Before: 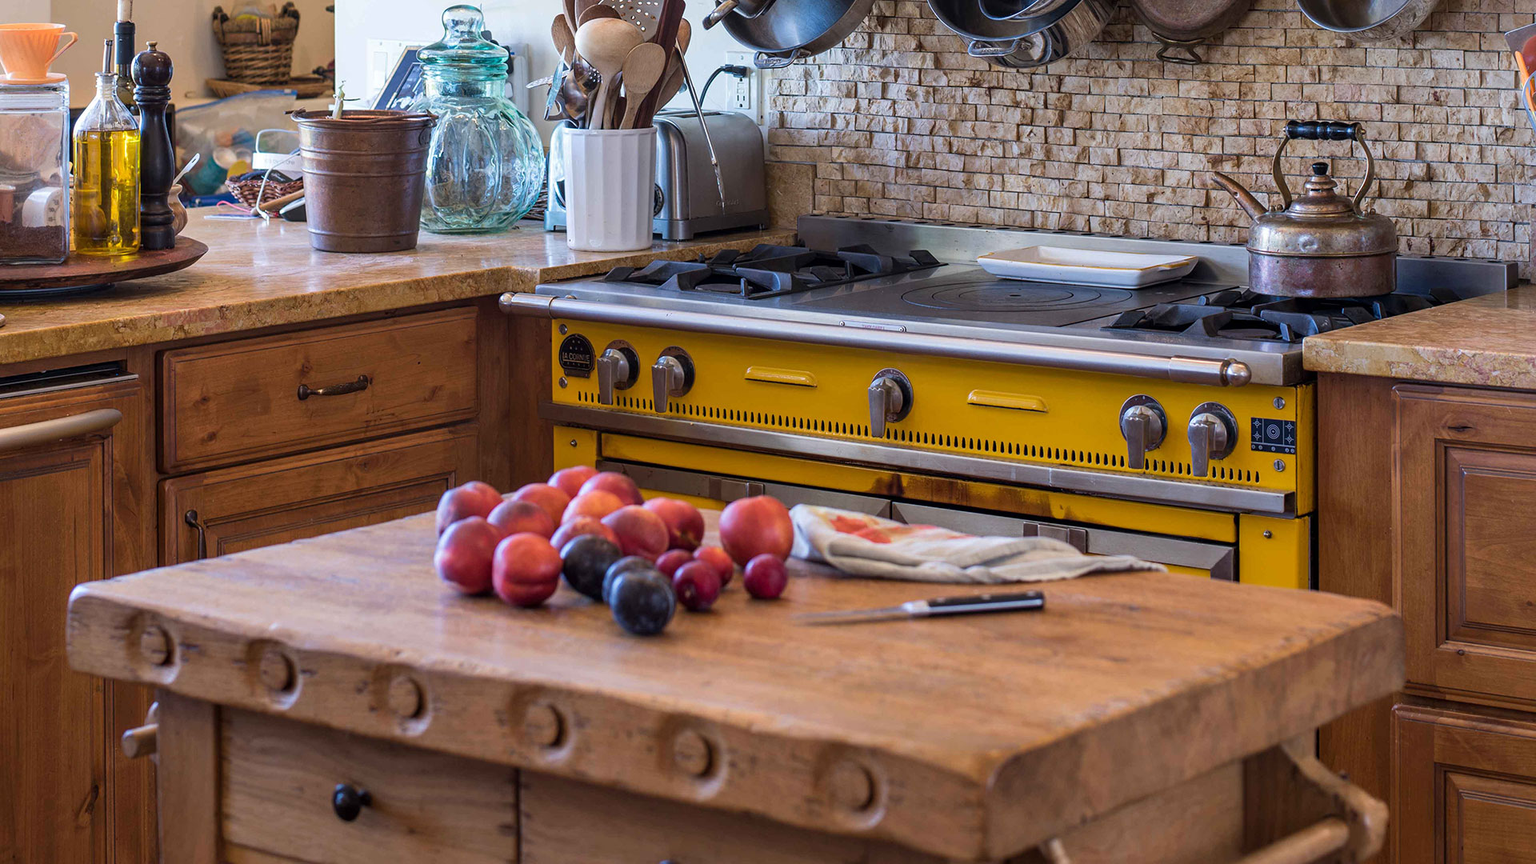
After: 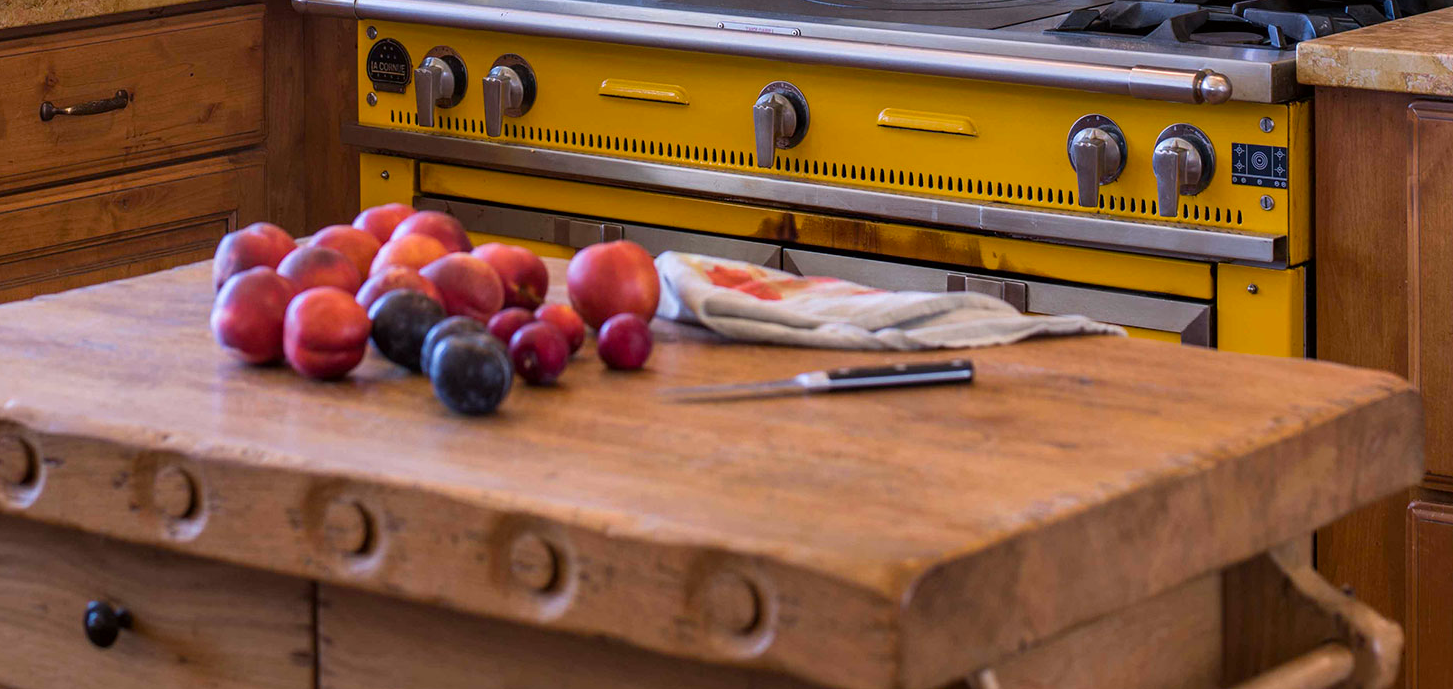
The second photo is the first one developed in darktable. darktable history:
color balance: output saturation 110%
crop and rotate: left 17.299%, top 35.115%, right 7.015%, bottom 1.024%
color correction: highlights a* 3.12, highlights b* -1.55, shadows a* -0.101, shadows b* 2.52, saturation 0.98
